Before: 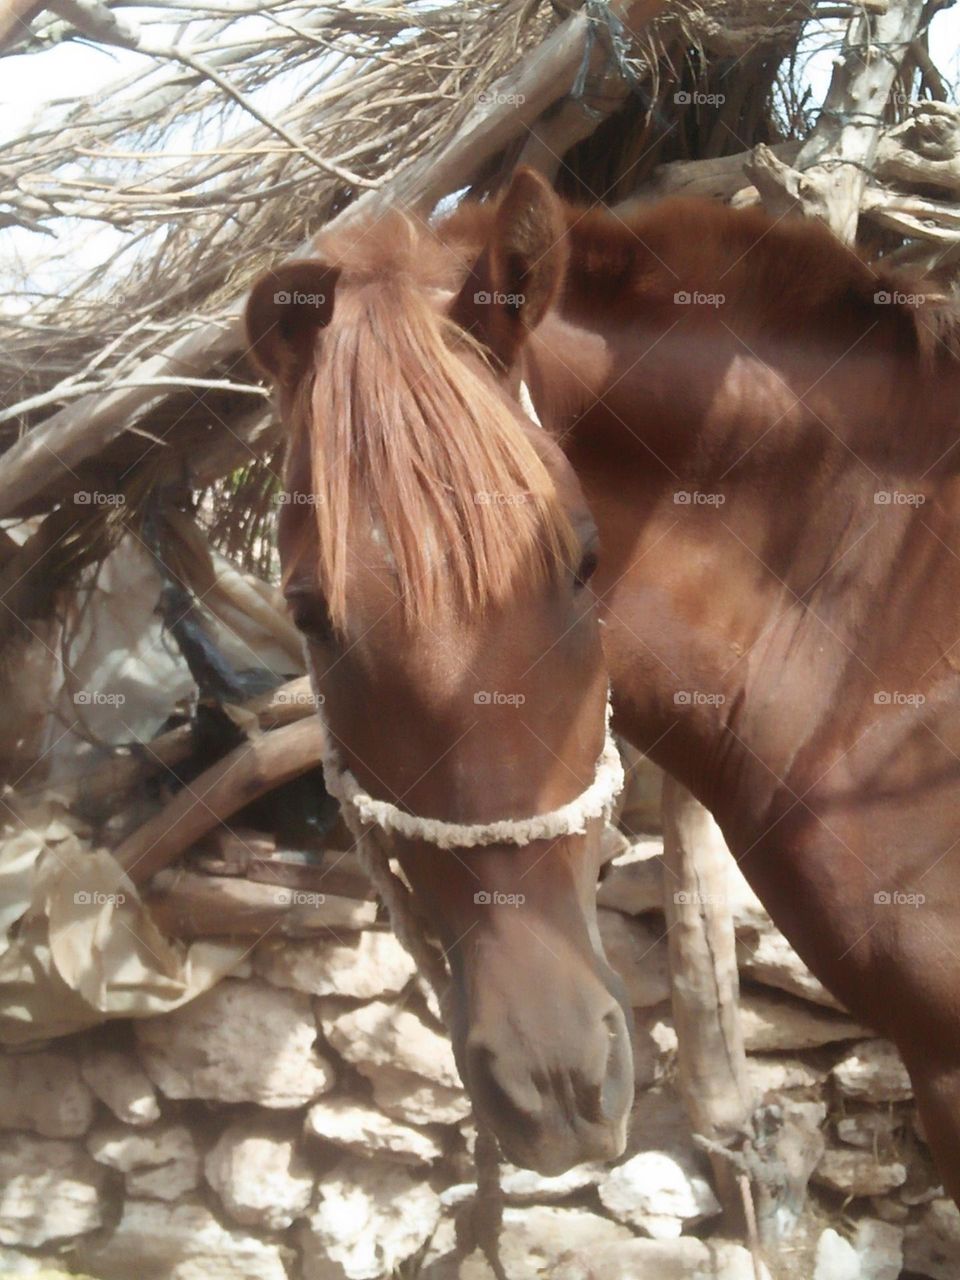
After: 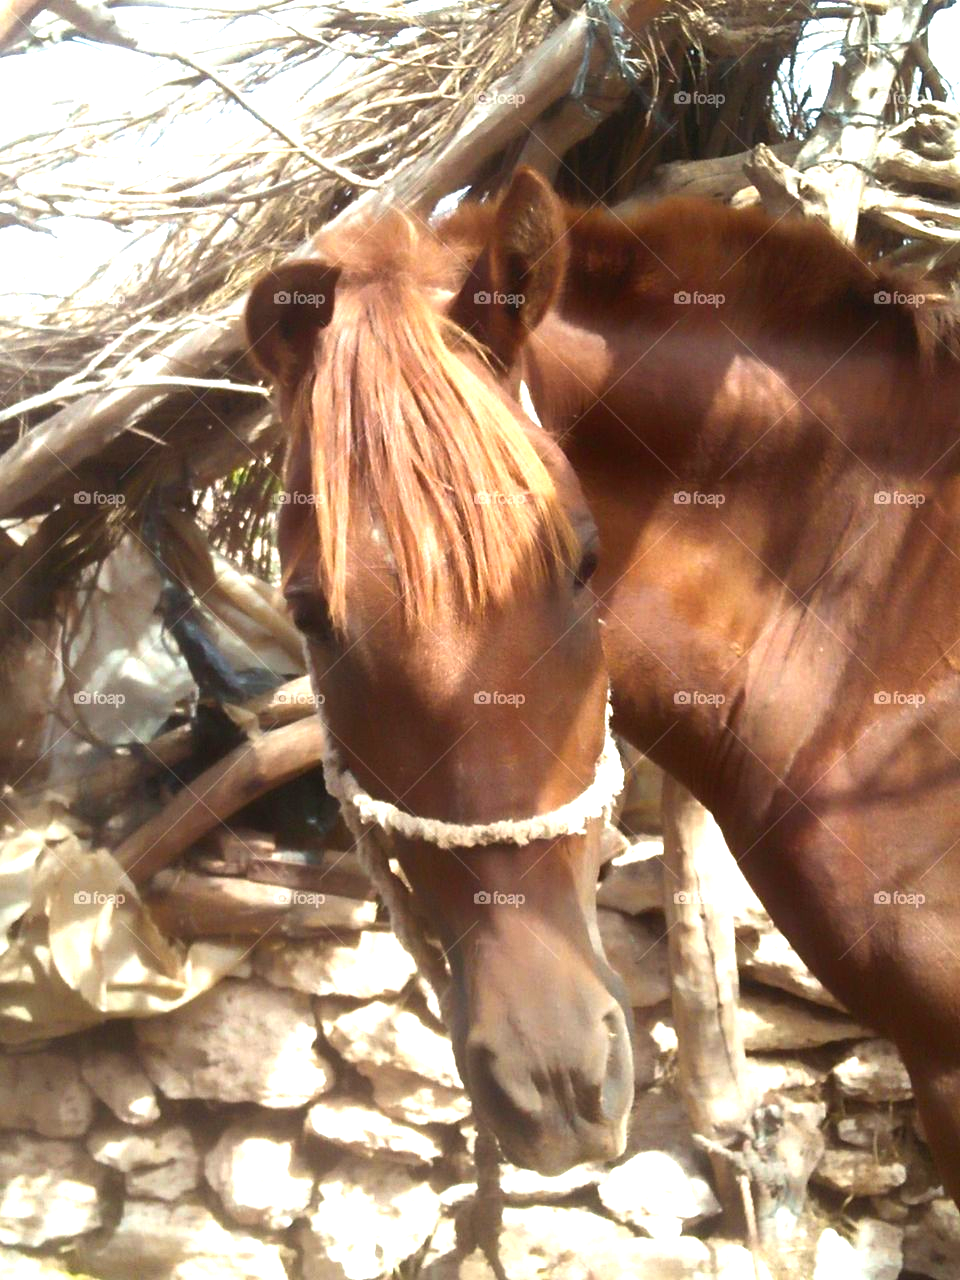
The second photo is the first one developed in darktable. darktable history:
color balance rgb: perceptual saturation grading › global saturation 25.404%, perceptual brilliance grading › global brilliance 15.116%, perceptual brilliance grading › shadows -34.478%, global vibrance 20%
exposure: black level correction 0.001, exposure 0.499 EV, compensate exposure bias true, compensate highlight preservation false
